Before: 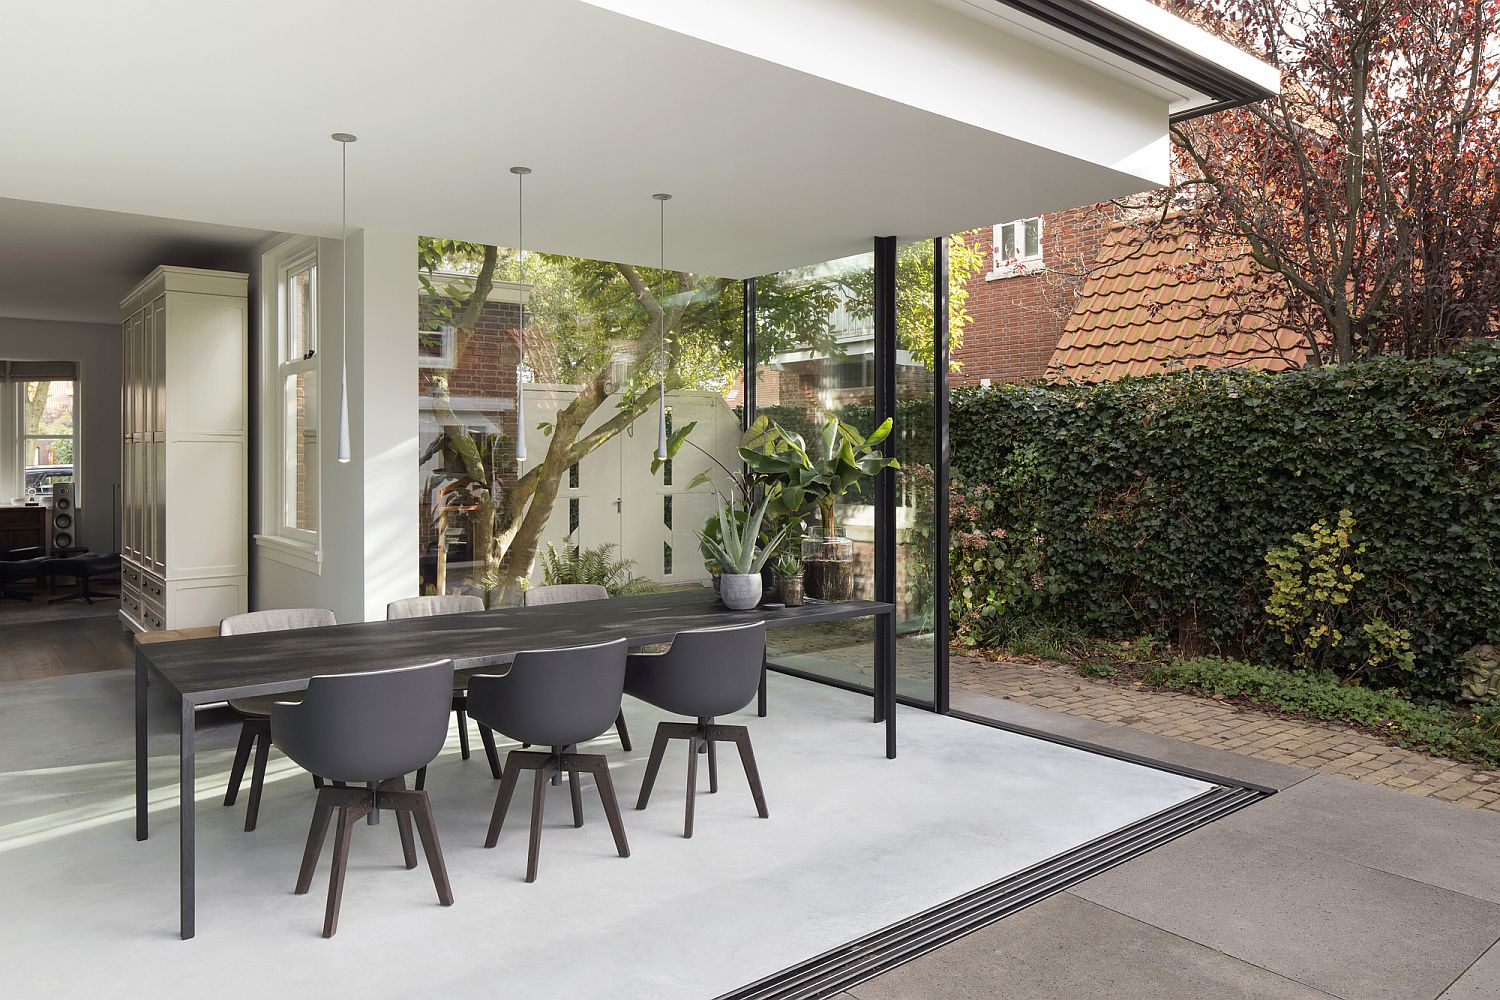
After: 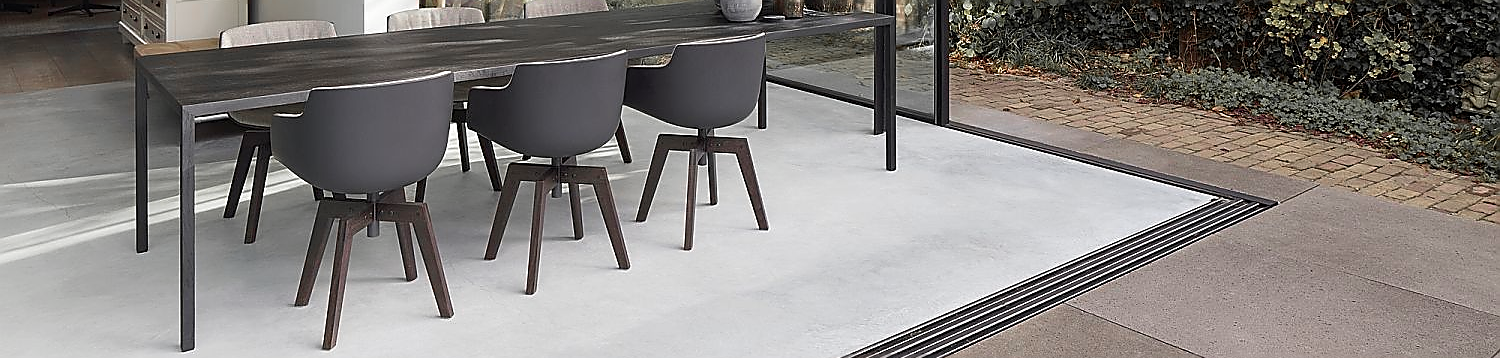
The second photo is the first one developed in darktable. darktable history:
crop and rotate: top 58.804%, bottom 5.31%
color zones: curves: ch1 [(0, 0.679) (0.143, 0.647) (0.286, 0.261) (0.378, -0.011) (0.571, 0.396) (0.714, 0.399) (0.857, 0.406) (1, 0.679)]
sharpen: radius 1.392, amount 1.244, threshold 0.714
